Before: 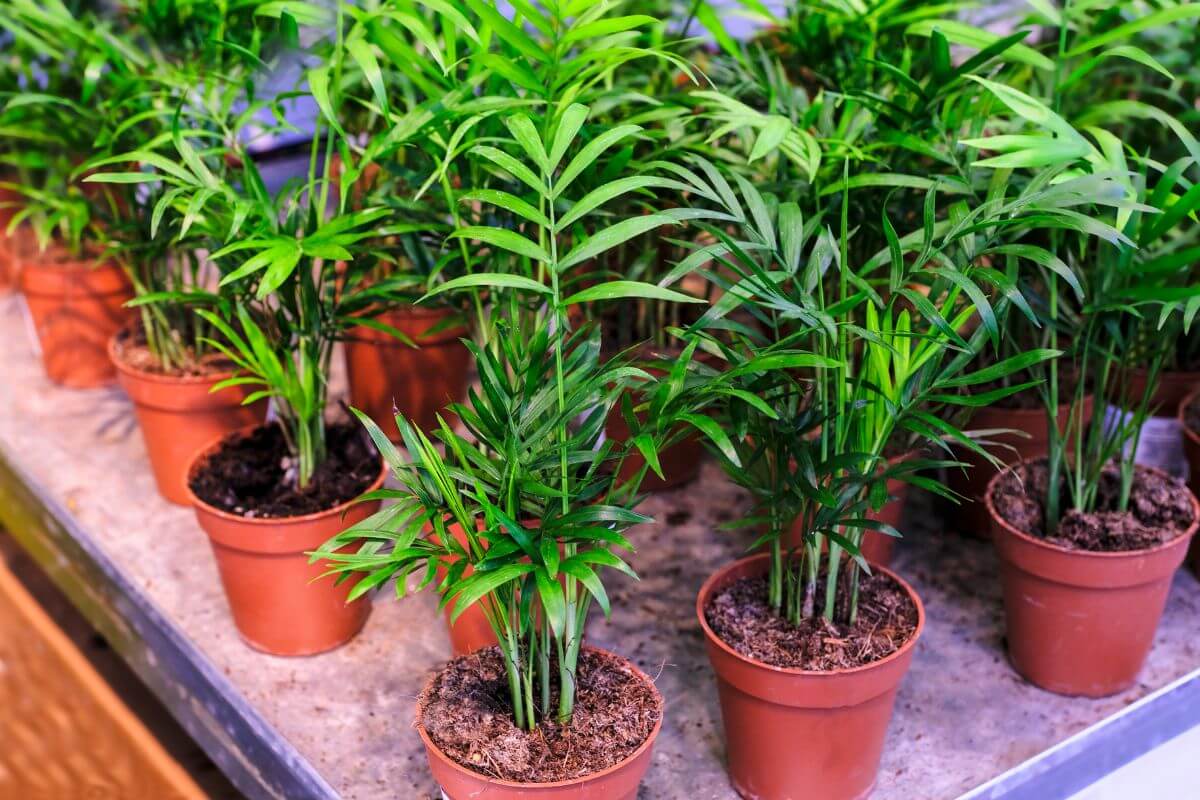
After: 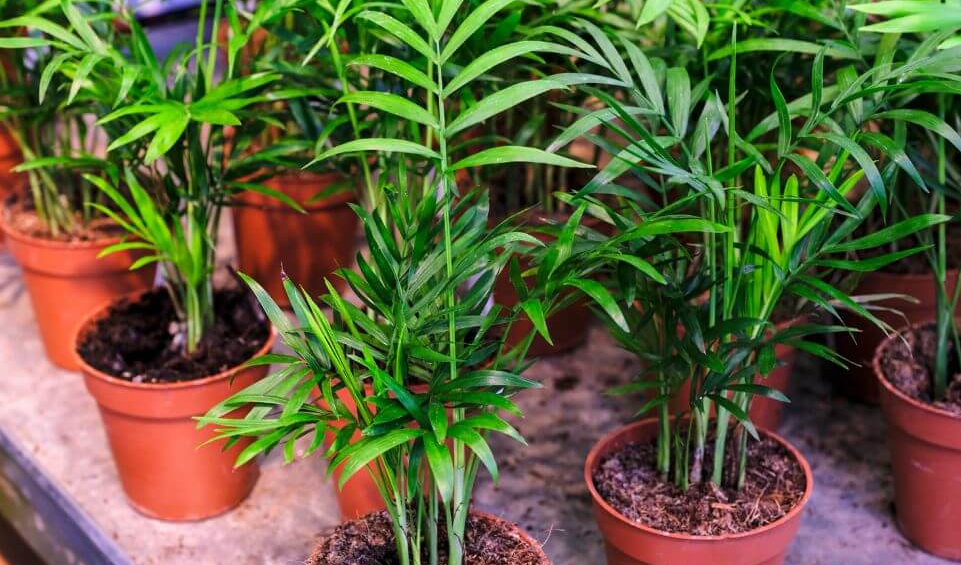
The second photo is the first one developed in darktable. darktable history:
crop: left 9.377%, top 16.914%, right 10.493%, bottom 12.387%
